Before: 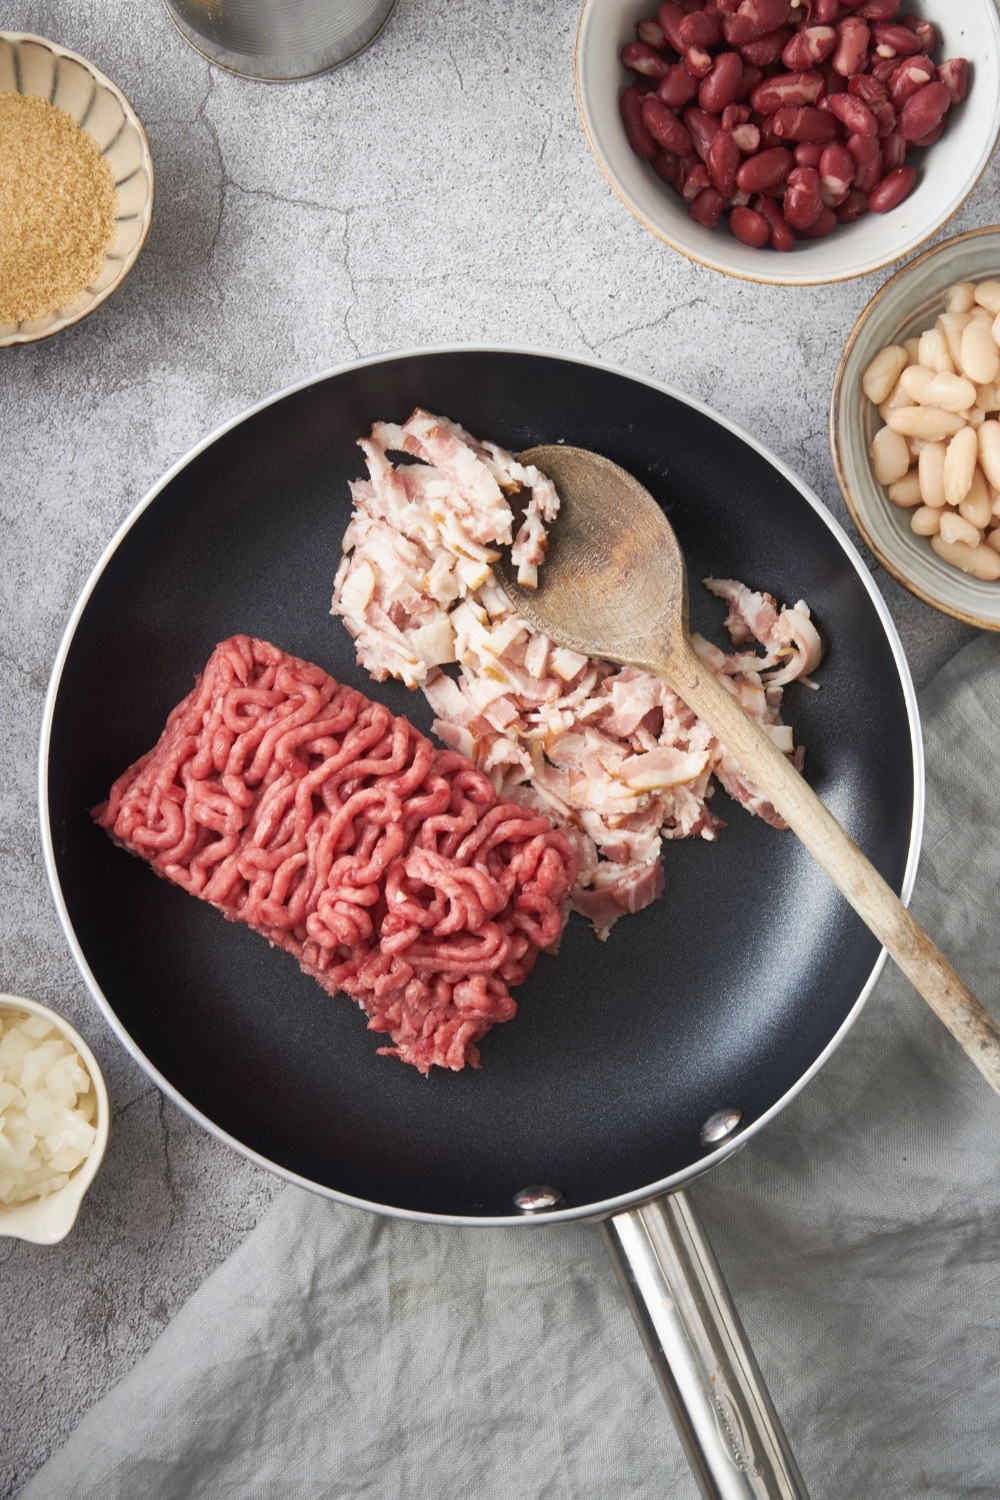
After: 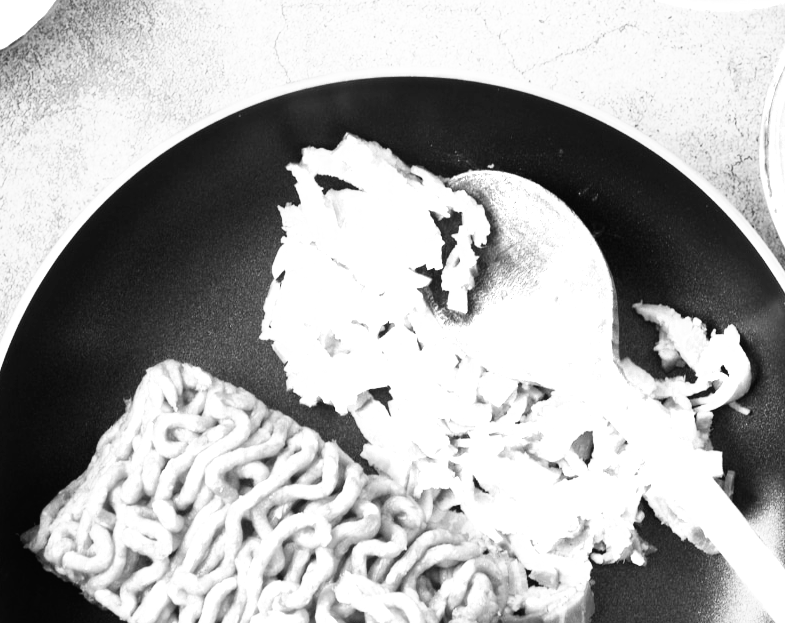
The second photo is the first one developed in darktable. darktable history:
base curve: curves: ch0 [(0, 0) (0.007, 0.004) (0.027, 0.03) (0.046, 0.07) (0.207, 0.54) (0.442, 0.872) (0.673, 0.972) (1, 1)], preserve colors none
color zones: curves: ch0 [(0, 0.554) (0.146, 0.662) (0.293, 0.86) (0.503, 0.774) (0.637, 0.106) (0.74, 0.072) (0.866, 0.488) (0.998, 0.569)]; ch1 [(0, 0) (0.143, 0) (0.286, 0) (0.429, 0) (0.571, 0) (0.714, 0) (0.857, 0)]
crop: left 7.036%, top 18.398%, right 14.379%, bottom 40.043%
